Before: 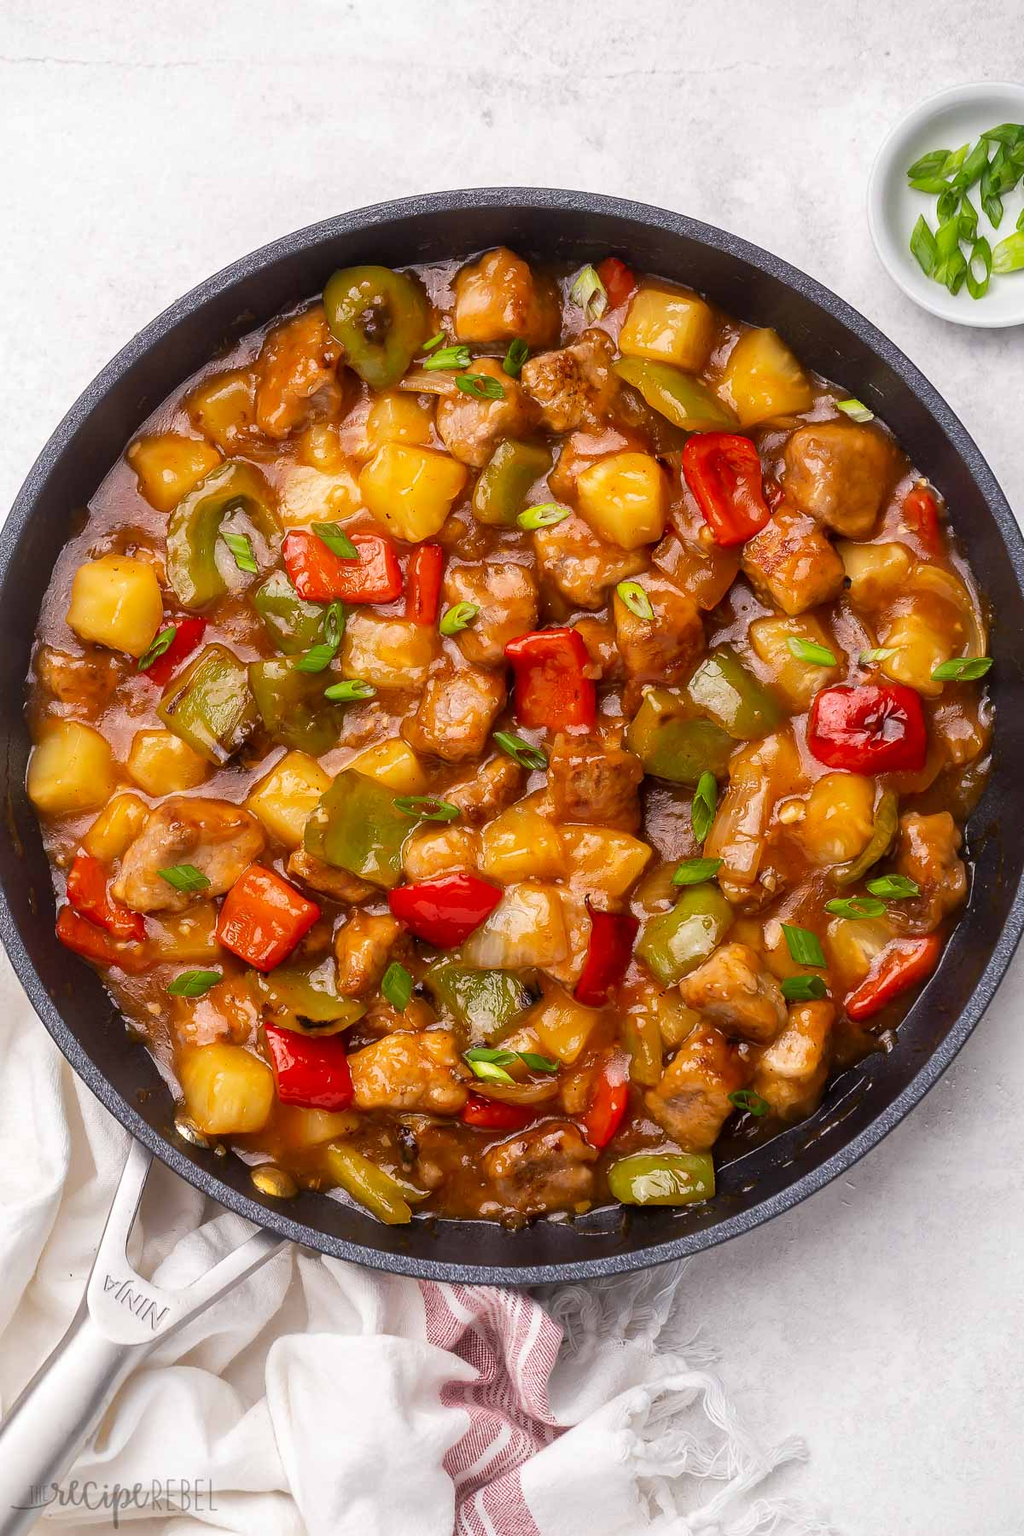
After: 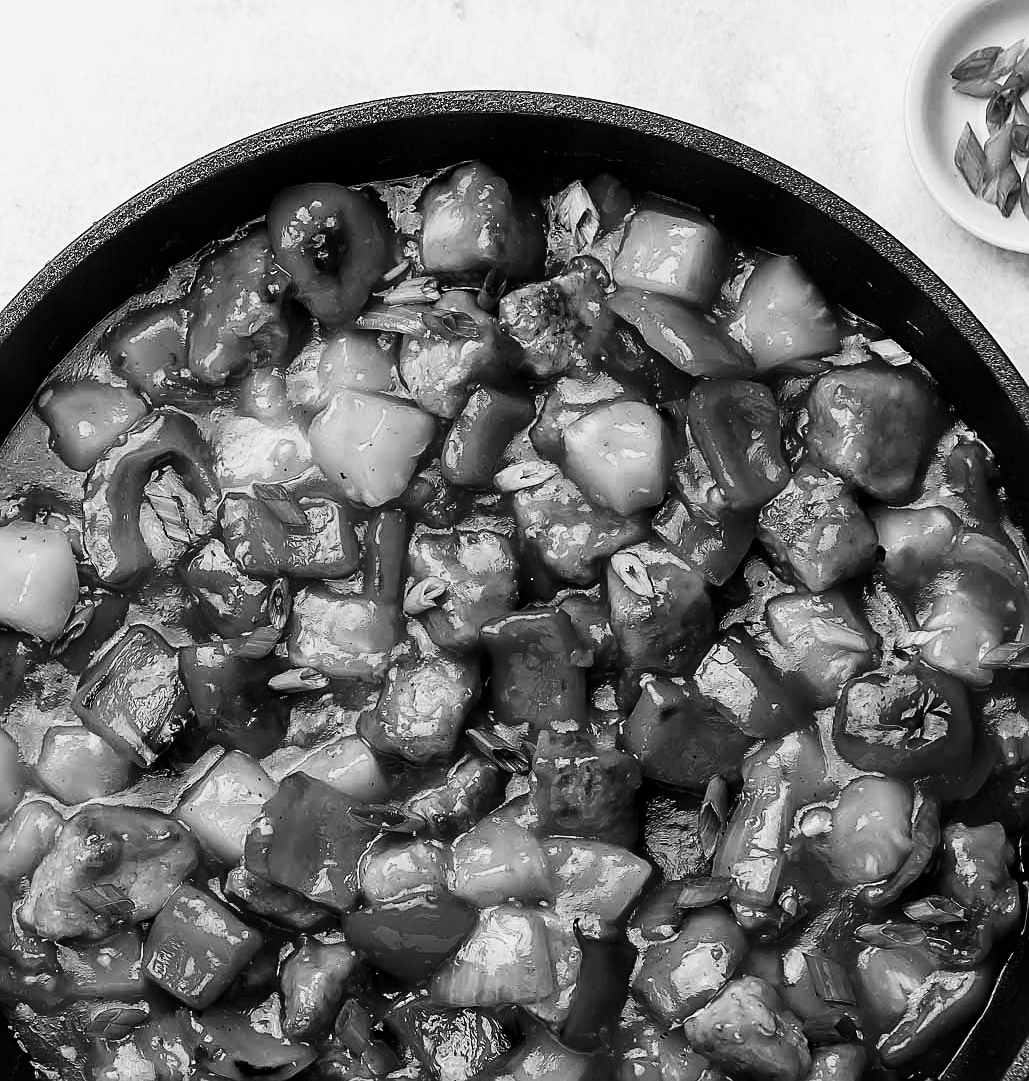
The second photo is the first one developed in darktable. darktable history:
sharpen: on, module defaults
crop and rotate: left 9.383%, top 7.22%, right 4.834%, bottom 32.713%
base curve: curves: ch0 [(0, 0) (0.028, 0.03) (0.121, 0.232) (0.46, 0.748) (0.859, 0.968) (1, 1)], preserve colors none
contrast brightness saturation: contrast -0.026, brightness -0.577, saturation -0.998
